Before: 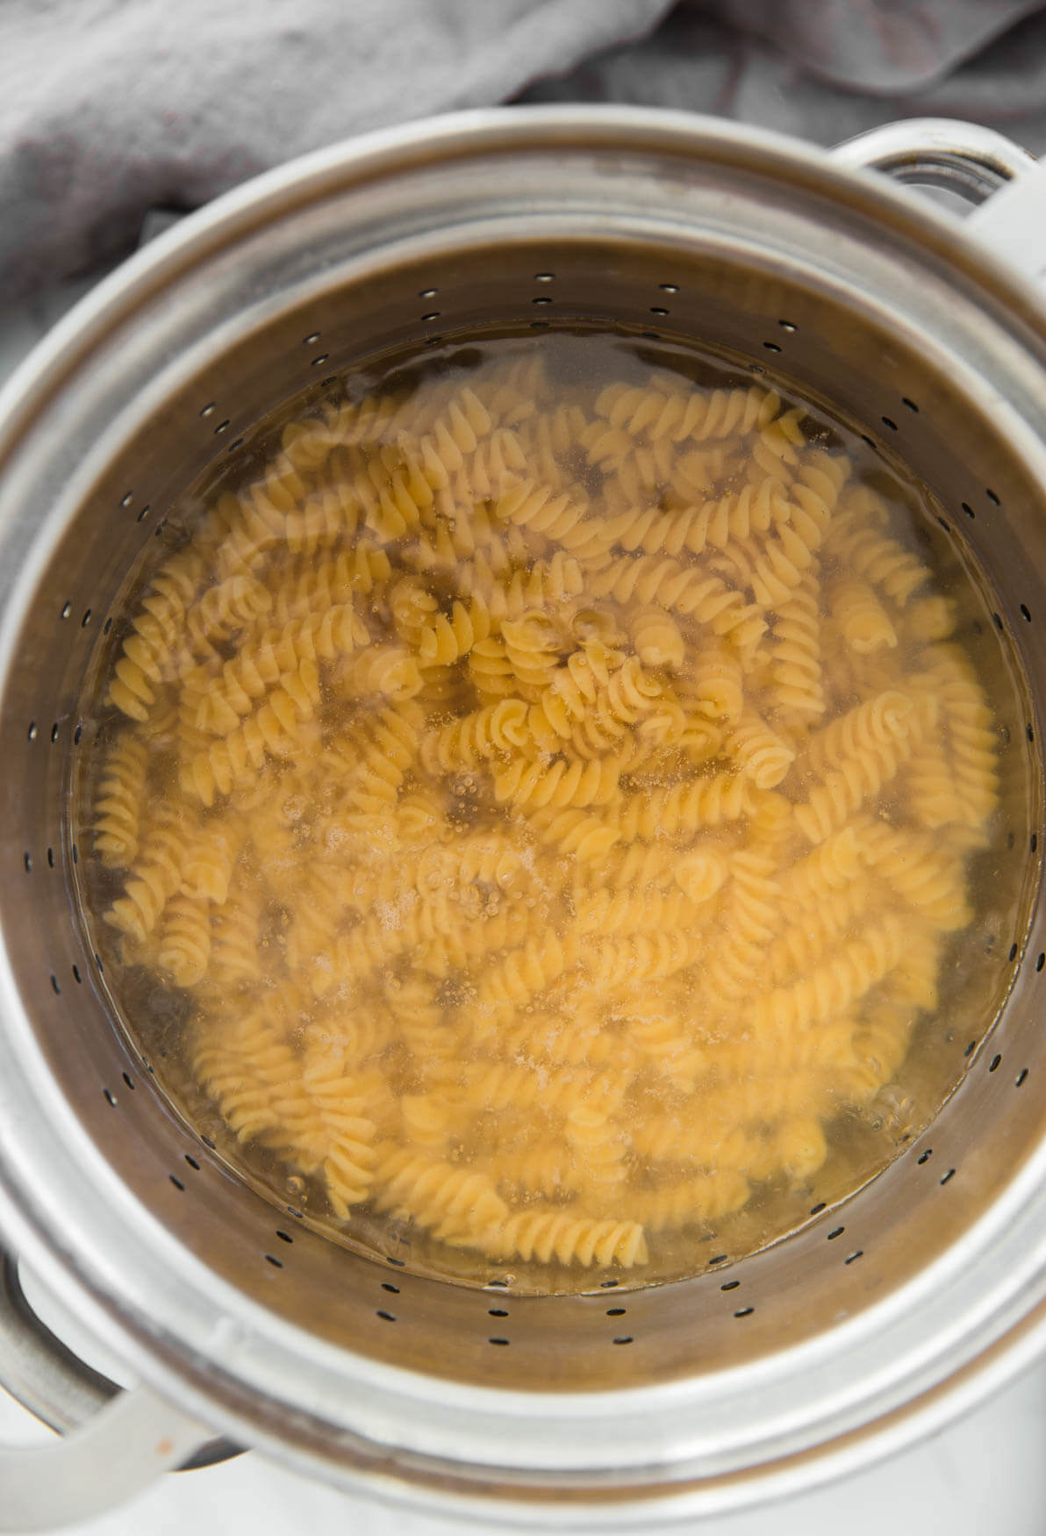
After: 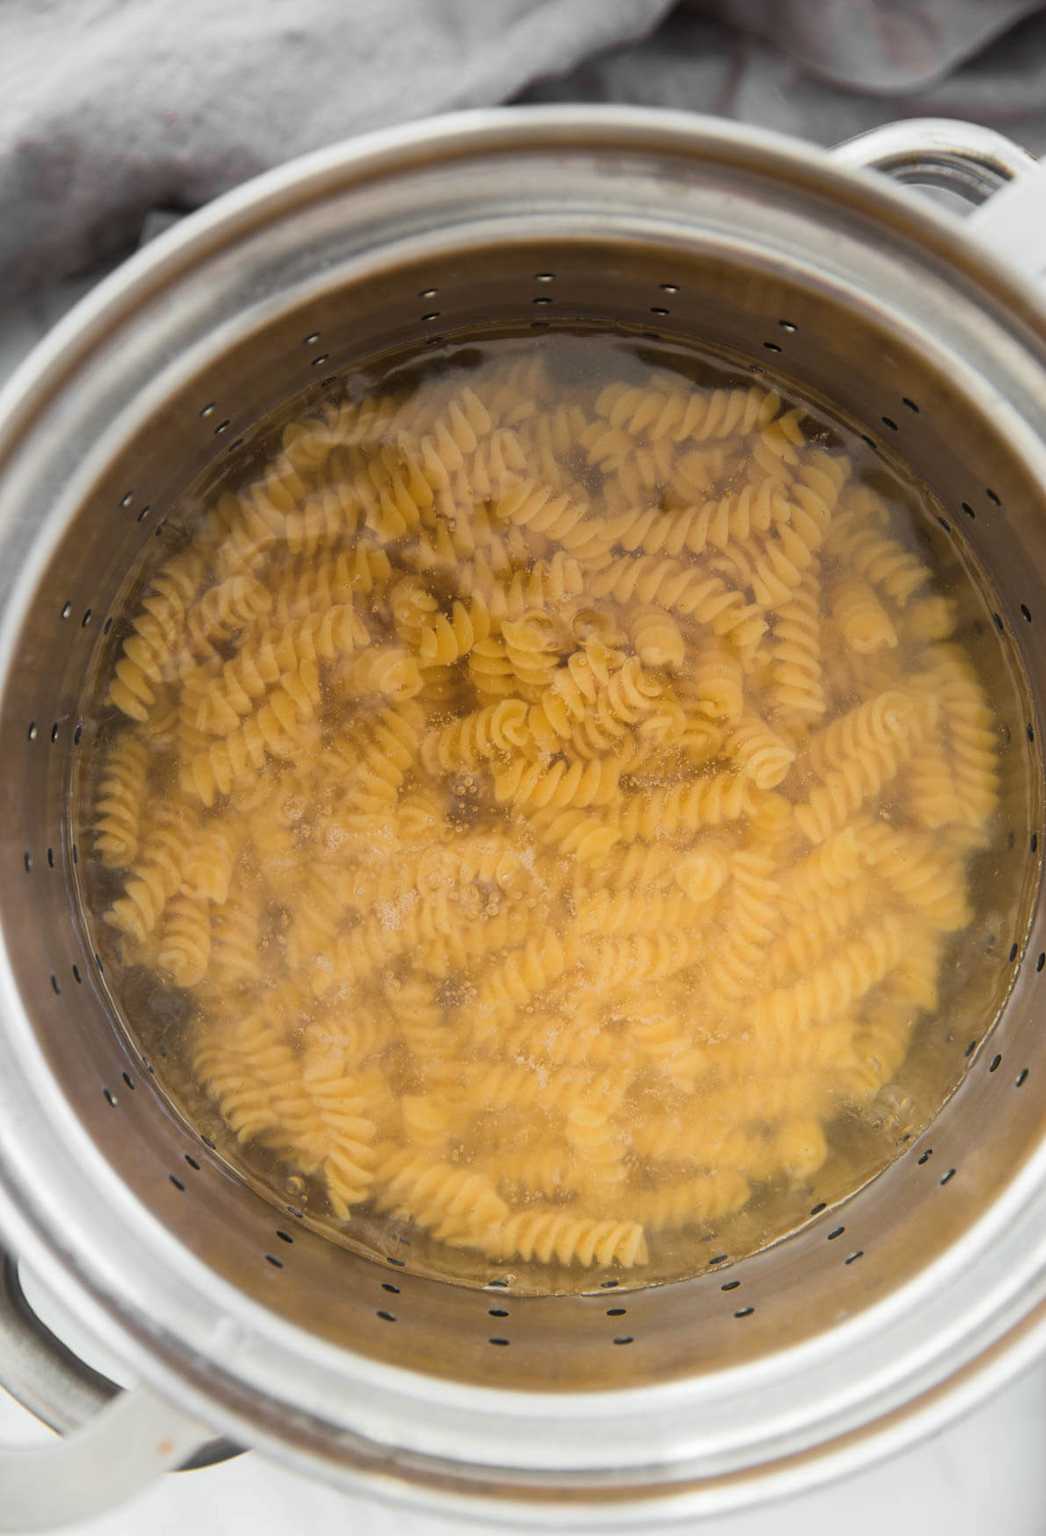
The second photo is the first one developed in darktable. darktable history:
haze removal: strength -0.09, distance 0.358, compatibility mode true, adaptive false
